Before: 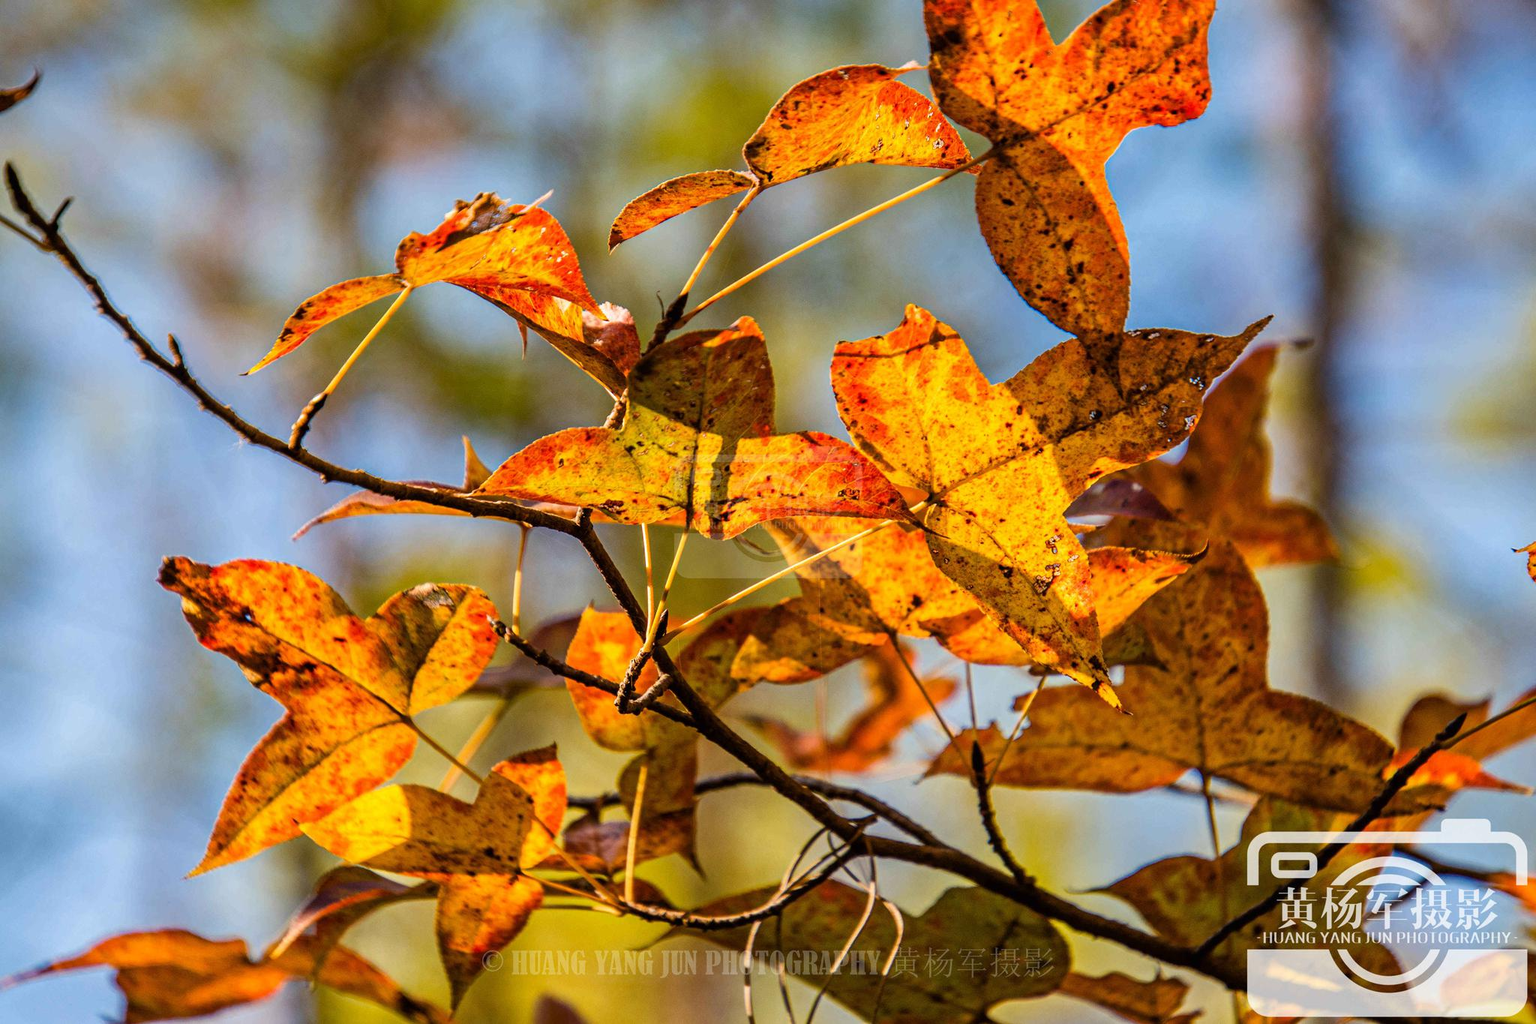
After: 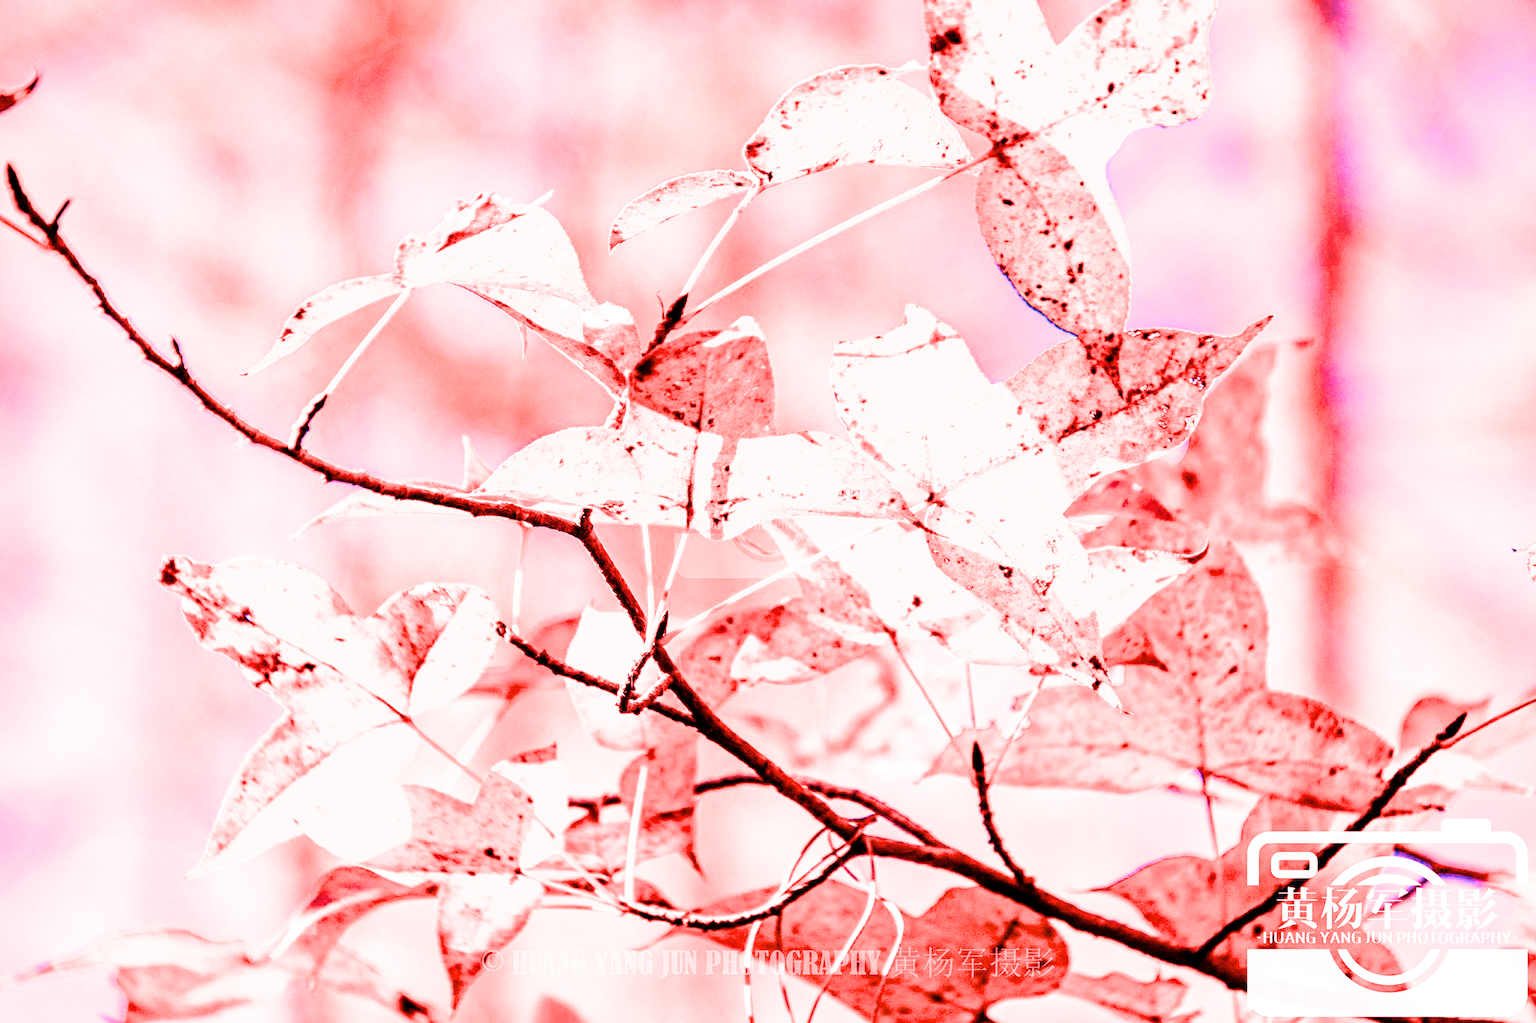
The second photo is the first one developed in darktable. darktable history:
filmic rgb: black relative exposure -5 EV, white relative exposure 3.5 EV, hardness 3.19, contrast 1.2, highlights saturation mix -50%
white balance: red 4.26, blue 1.802
